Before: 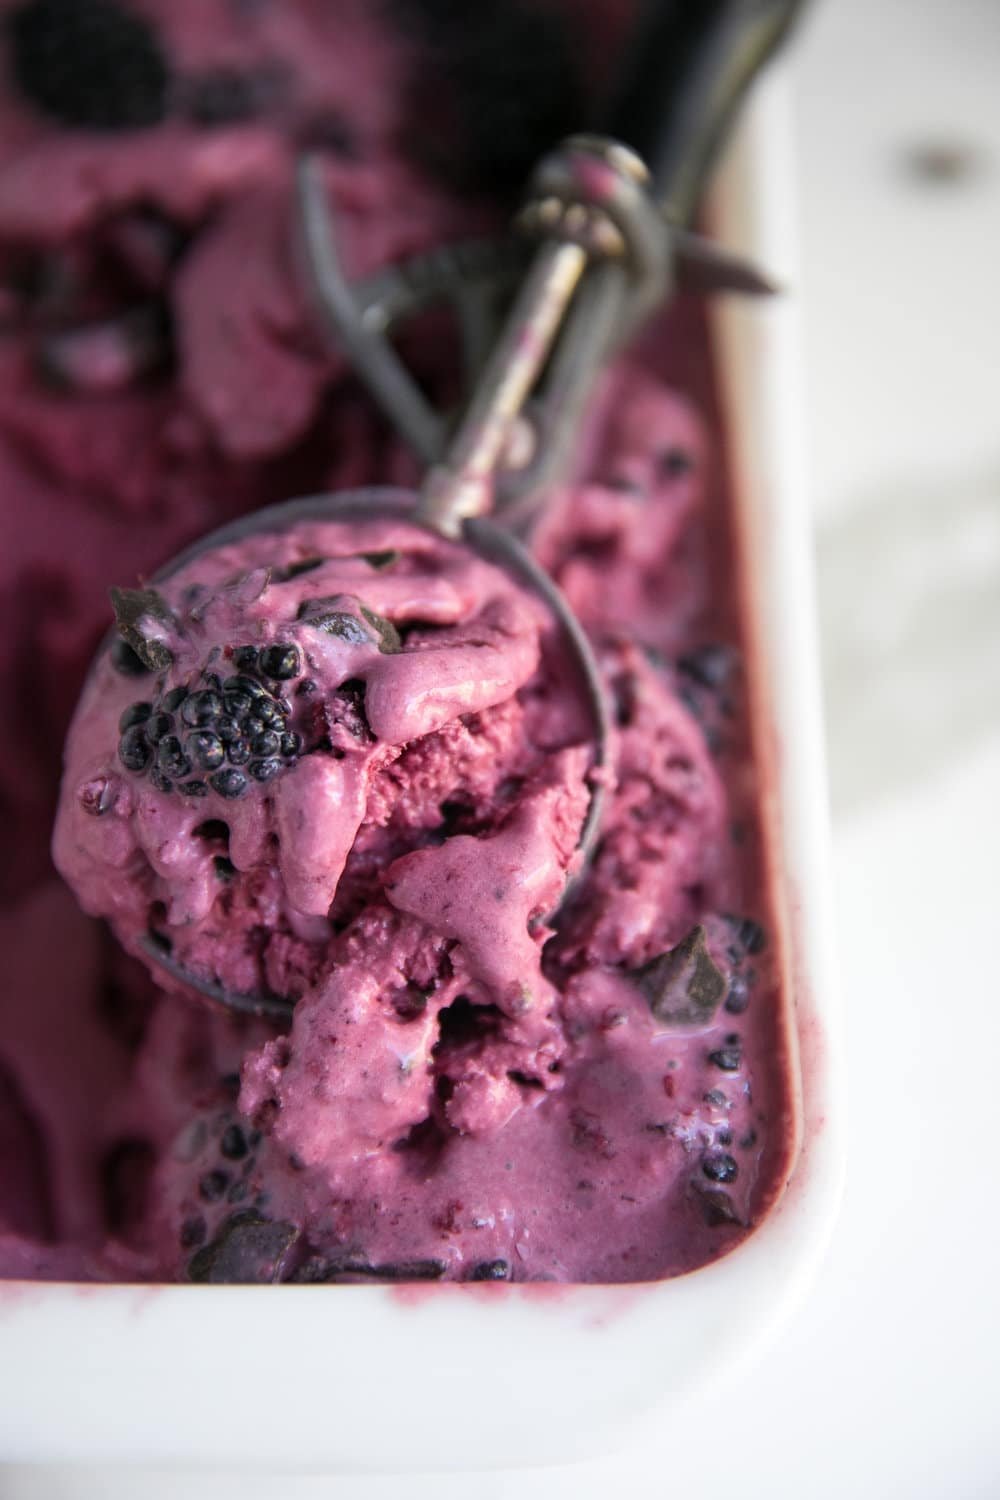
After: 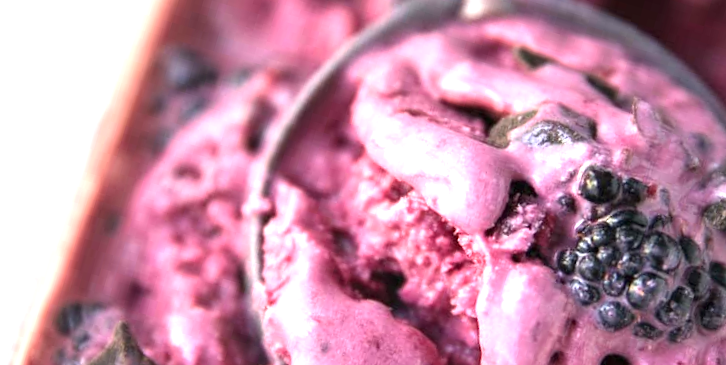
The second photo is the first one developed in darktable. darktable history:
exposure: black level correction 0, exposure 1.125 EV, compensate exposure bias true, compensate highlight preservation false
crop and rotate: angle 16.12°, top 30.835%, bottom 35.653%
